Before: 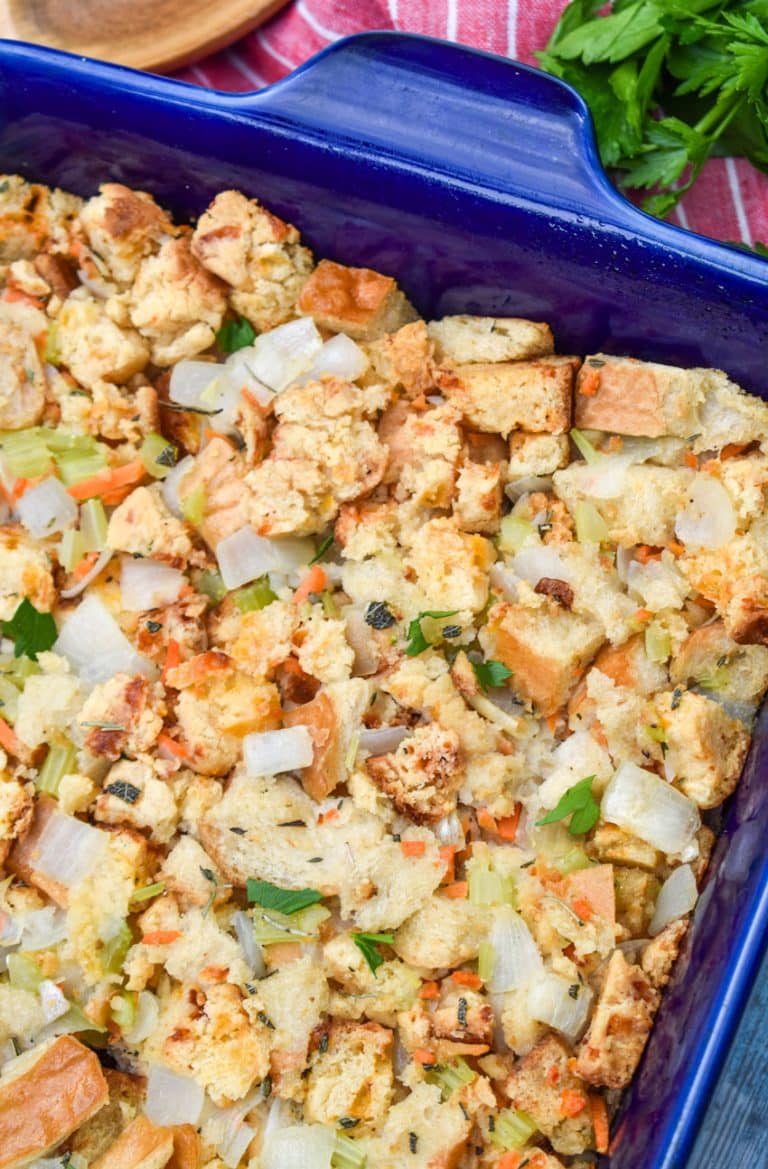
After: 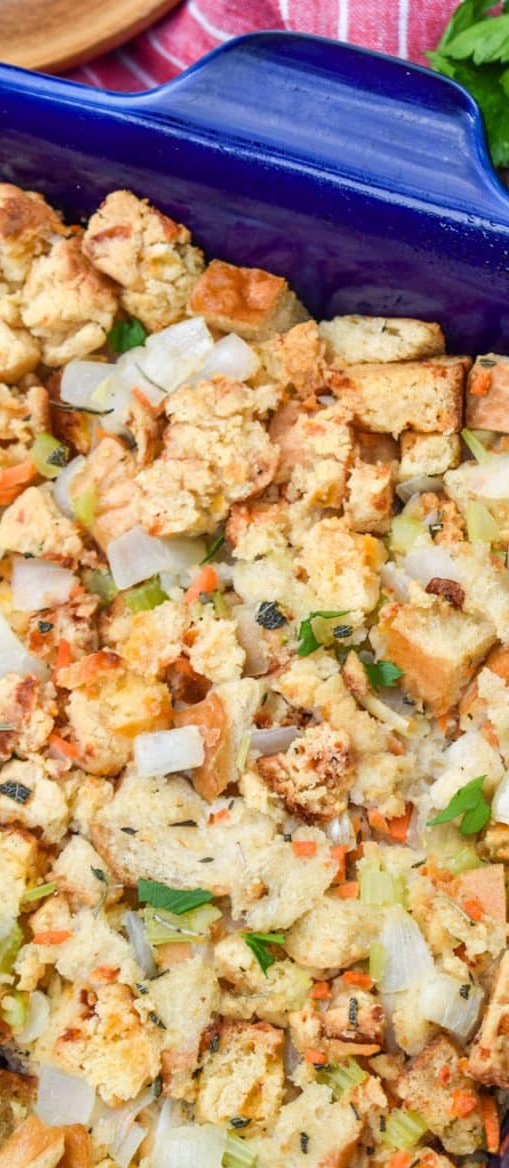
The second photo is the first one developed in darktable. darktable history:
crop and rotate: left 14.303%, right 19.406%
